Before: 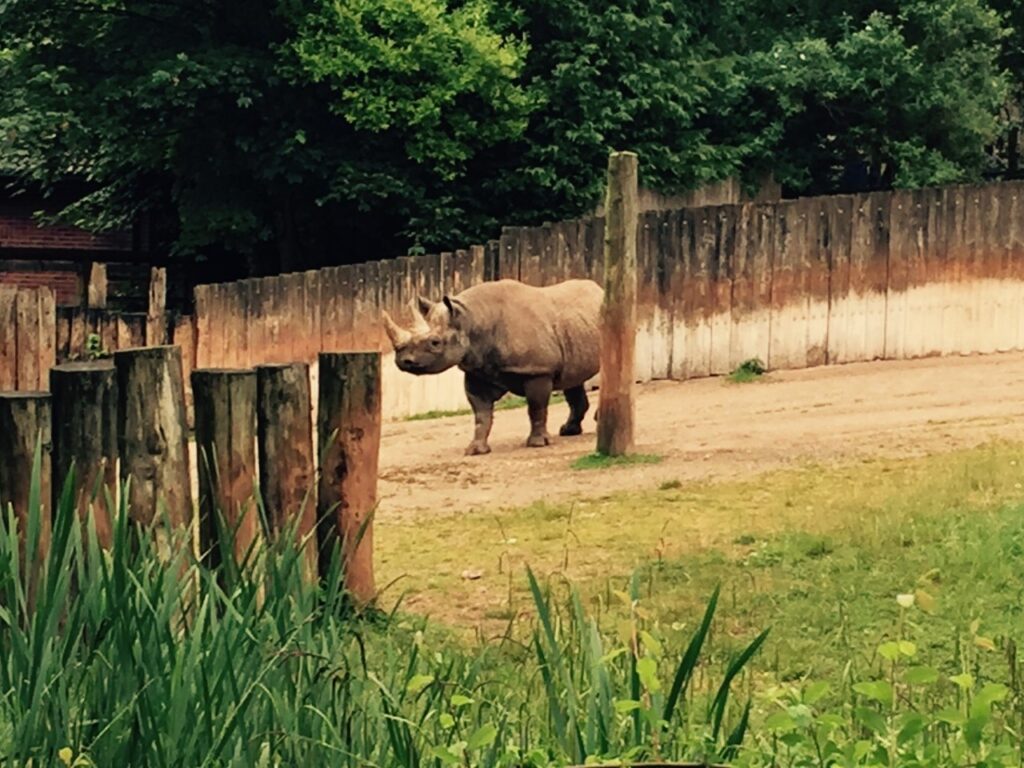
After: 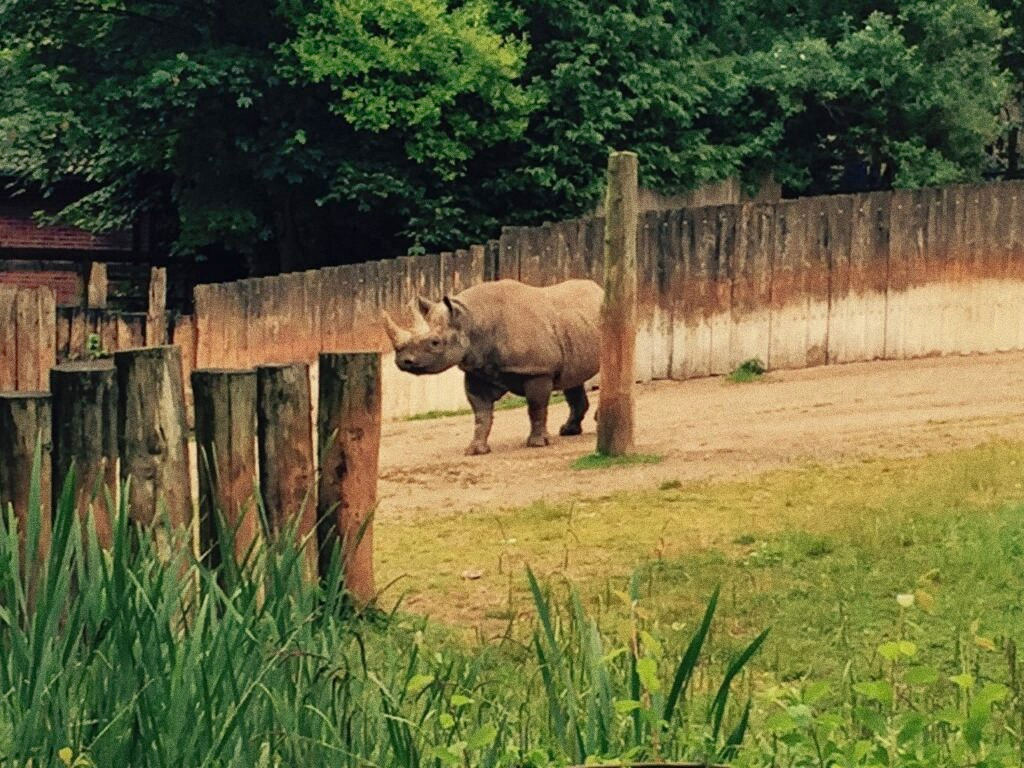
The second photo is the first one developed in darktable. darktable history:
shadows and highlights: on, module defaults
grain: coarseness 11.82 ISO, strength 36.67%, mid-tones bias 74.17%
